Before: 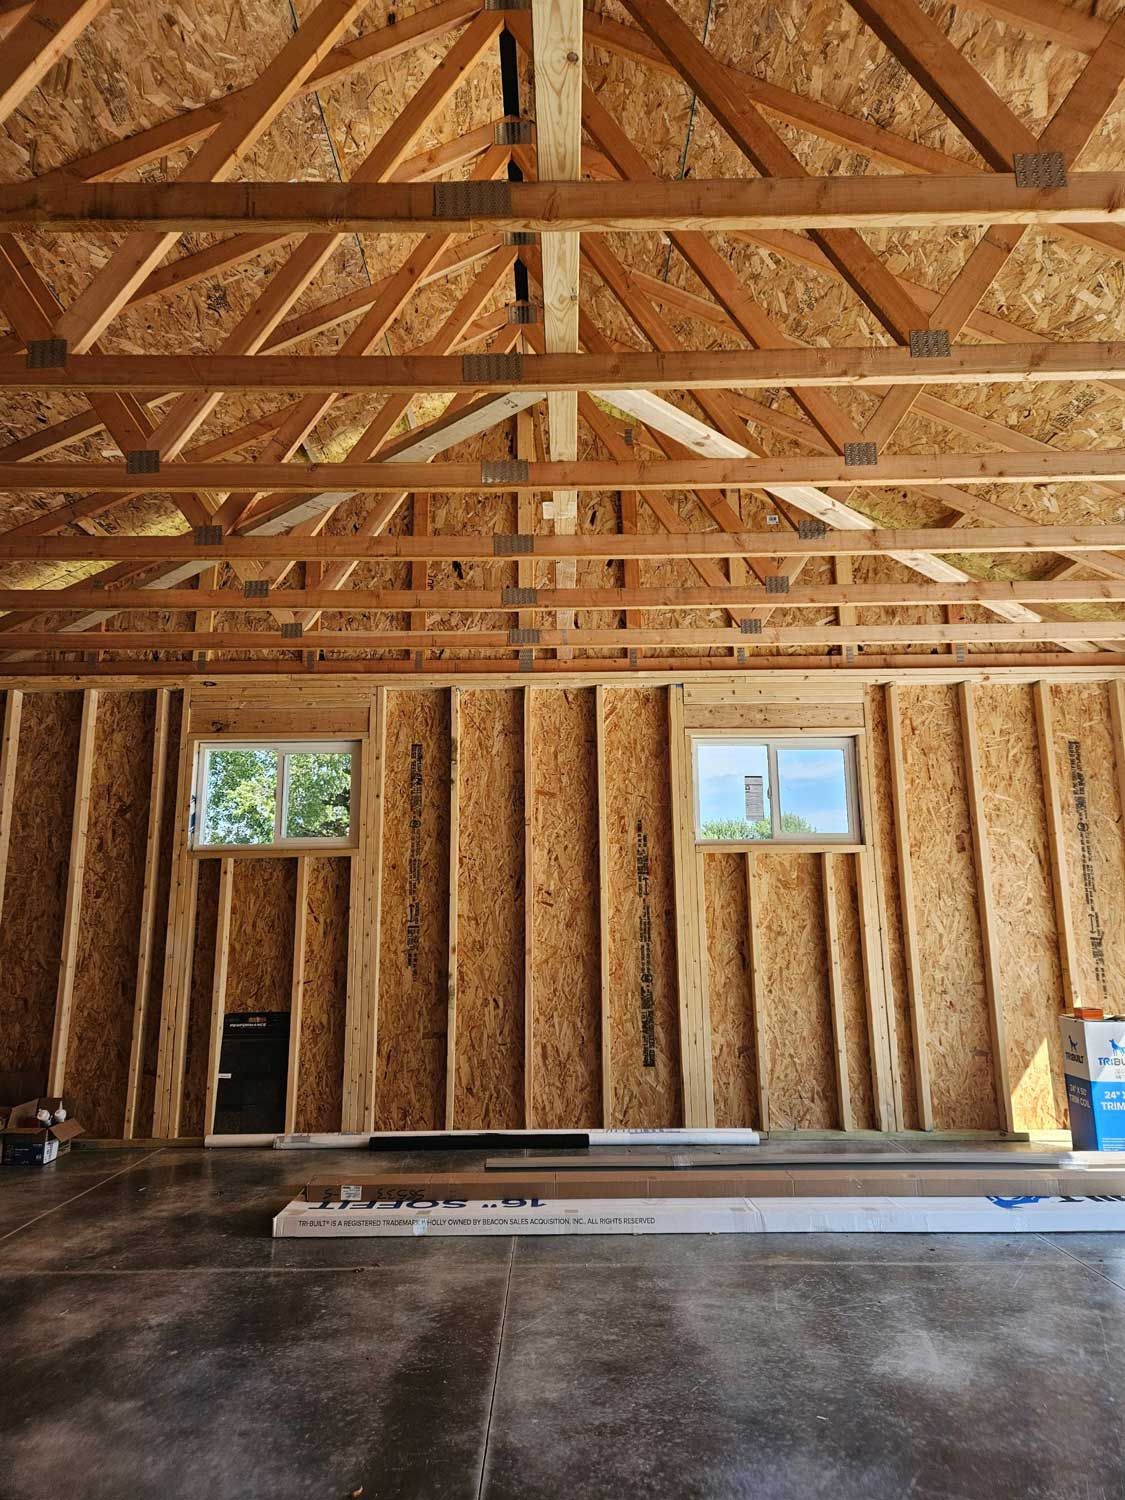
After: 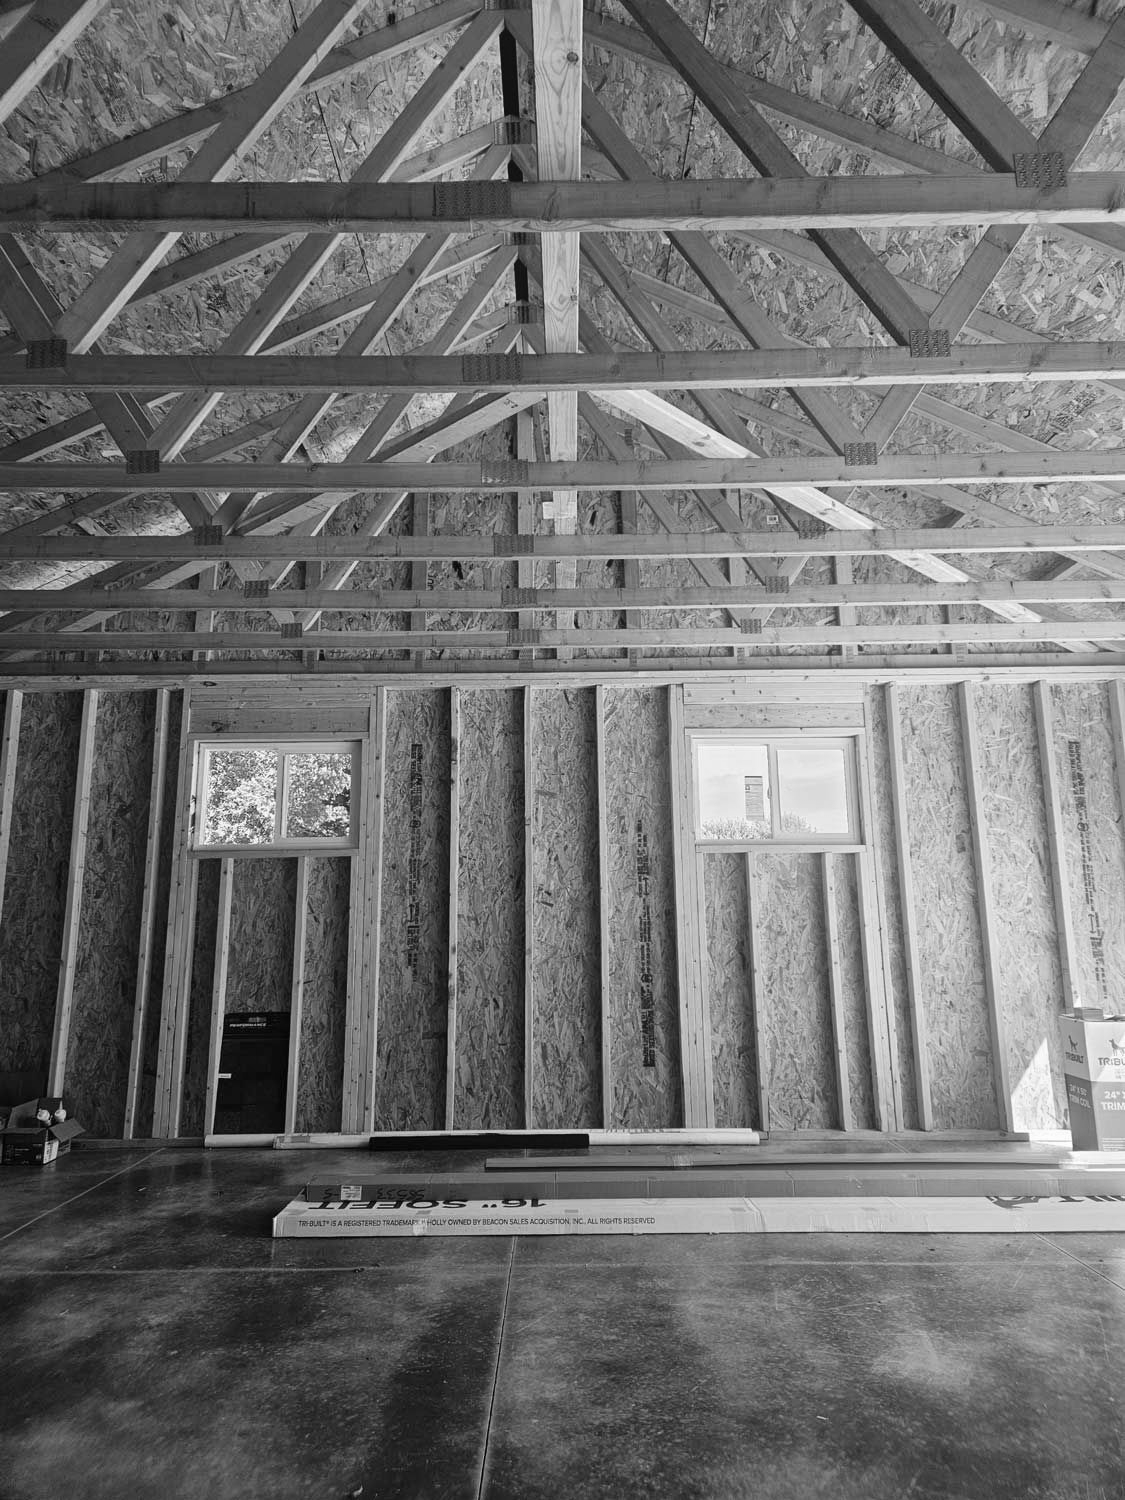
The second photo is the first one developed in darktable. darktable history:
bloom: on, module defaults
monochrome: size 3.1
